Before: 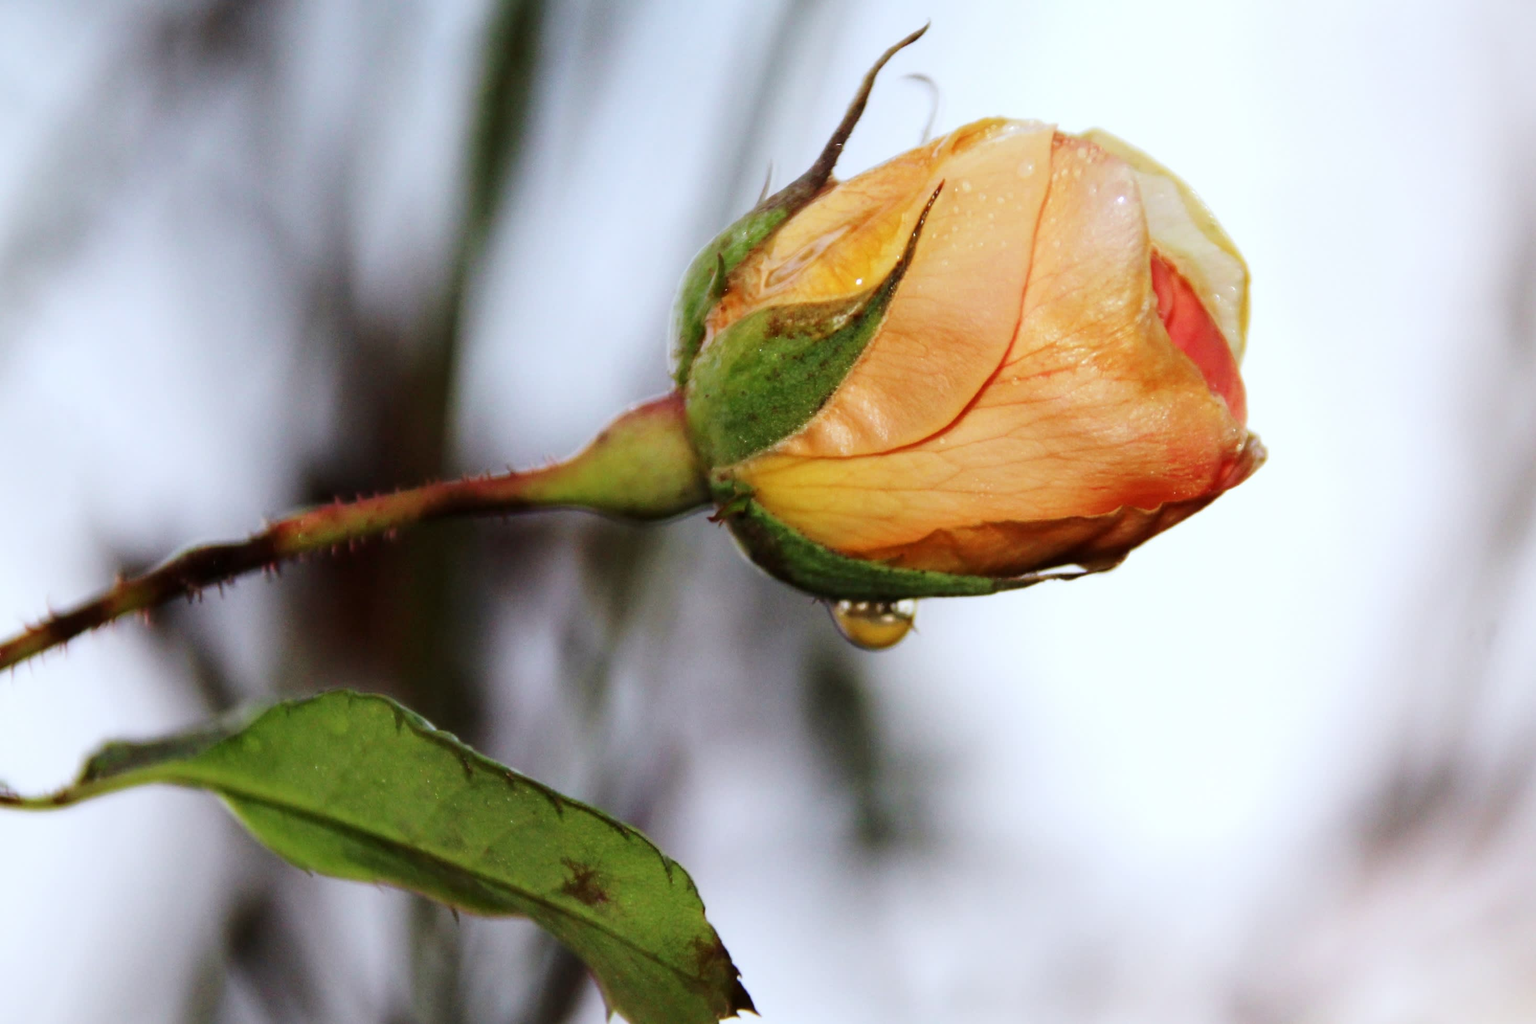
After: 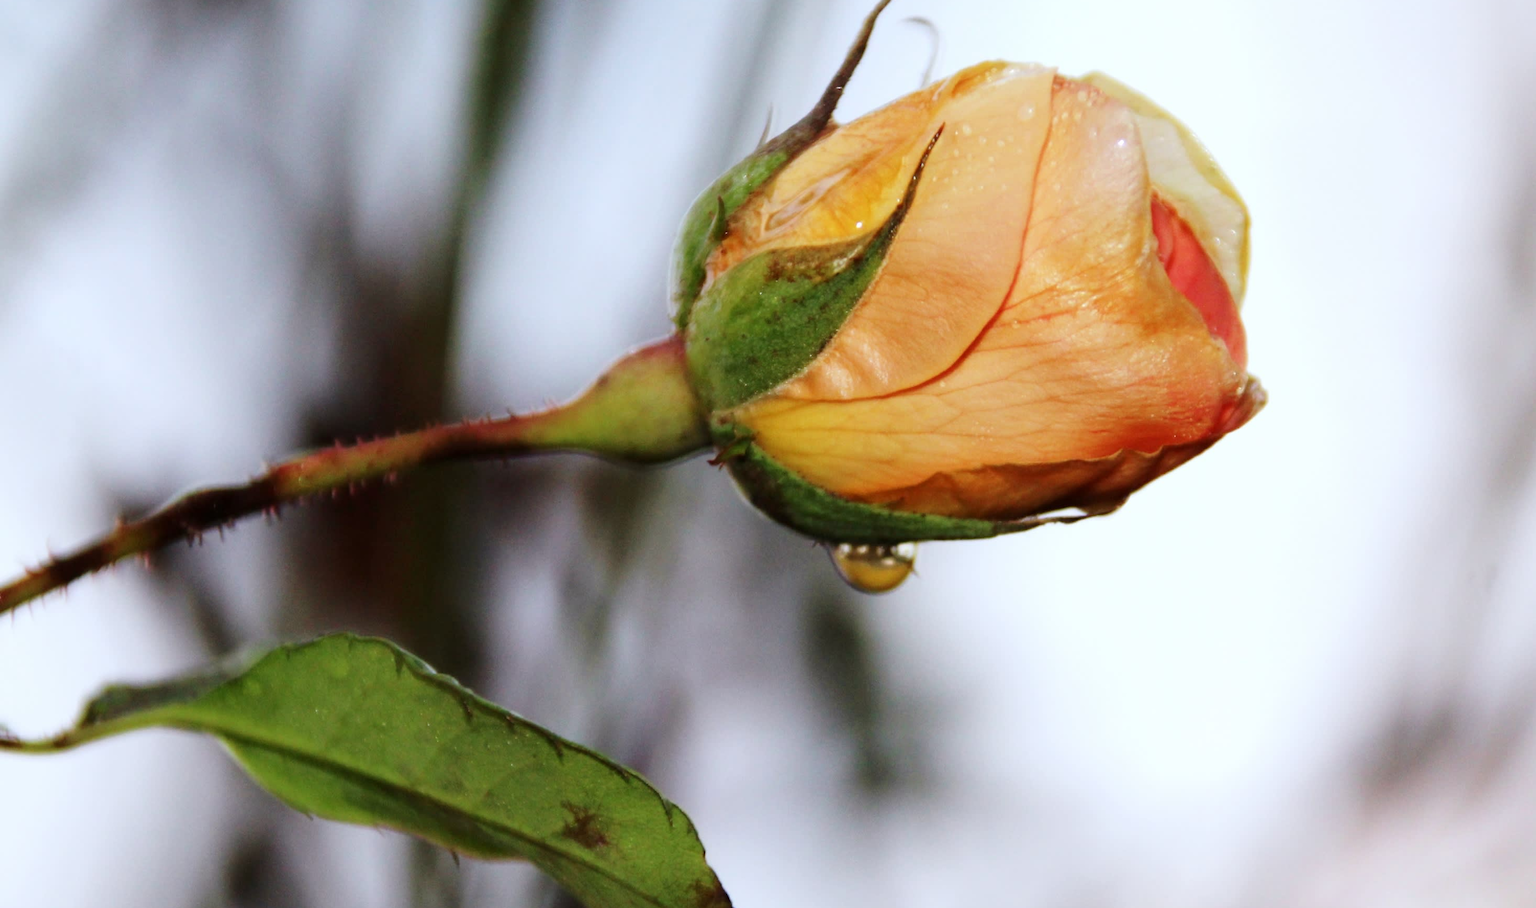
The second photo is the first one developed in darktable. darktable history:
crop and rotate: top 5.591%, bottom 5.665%
